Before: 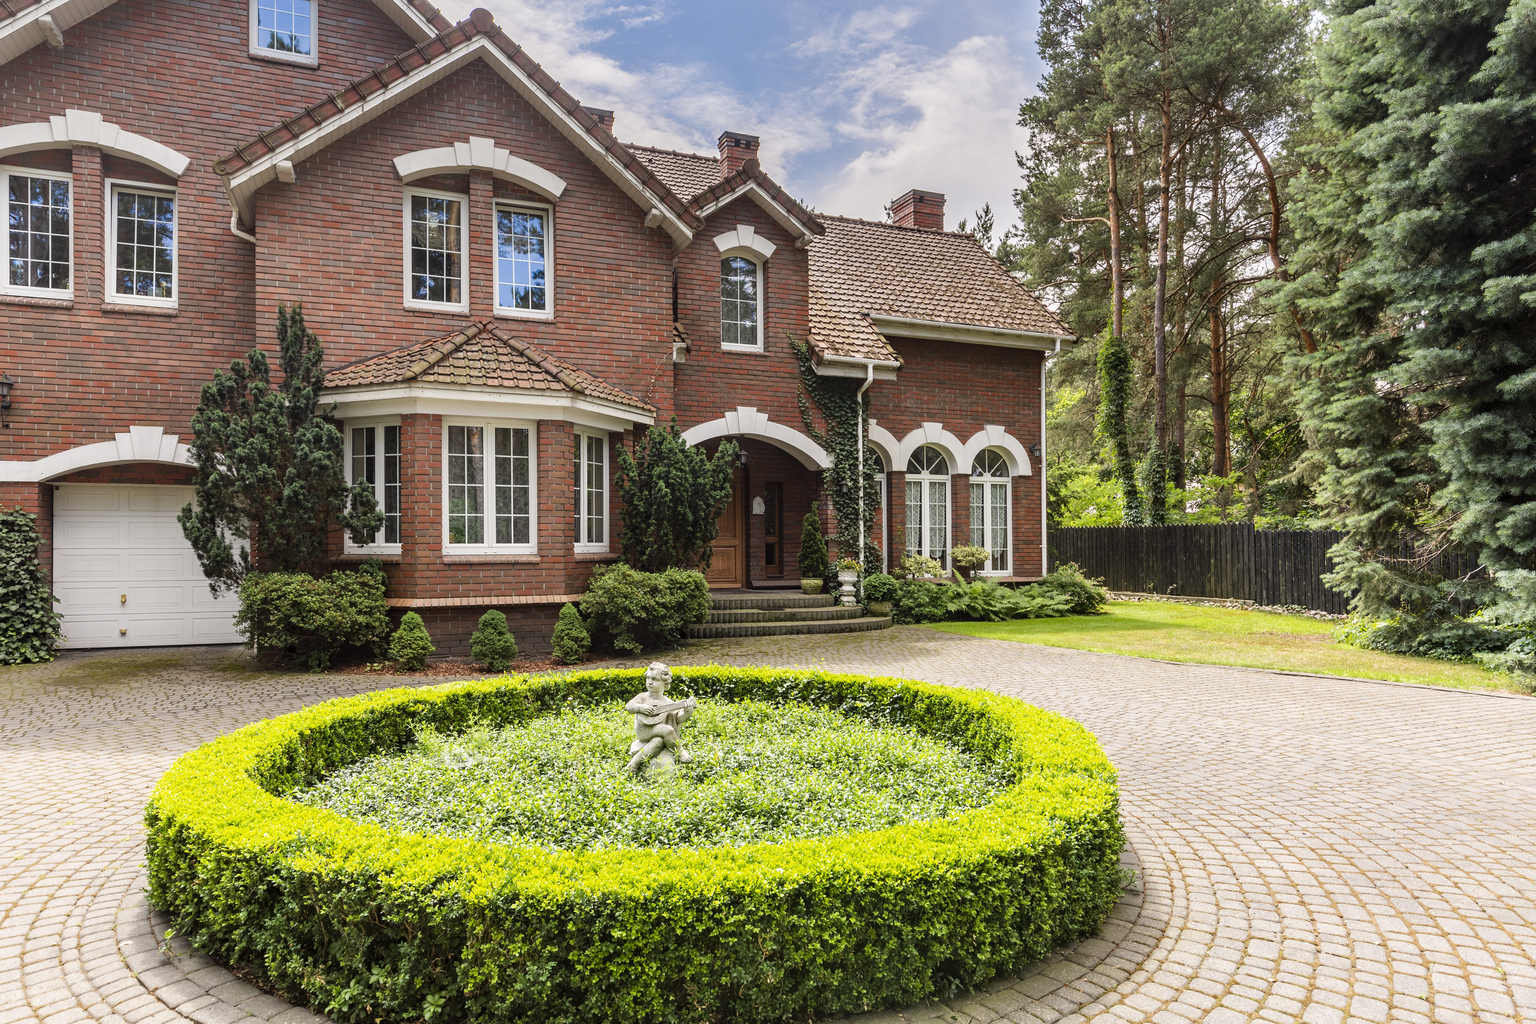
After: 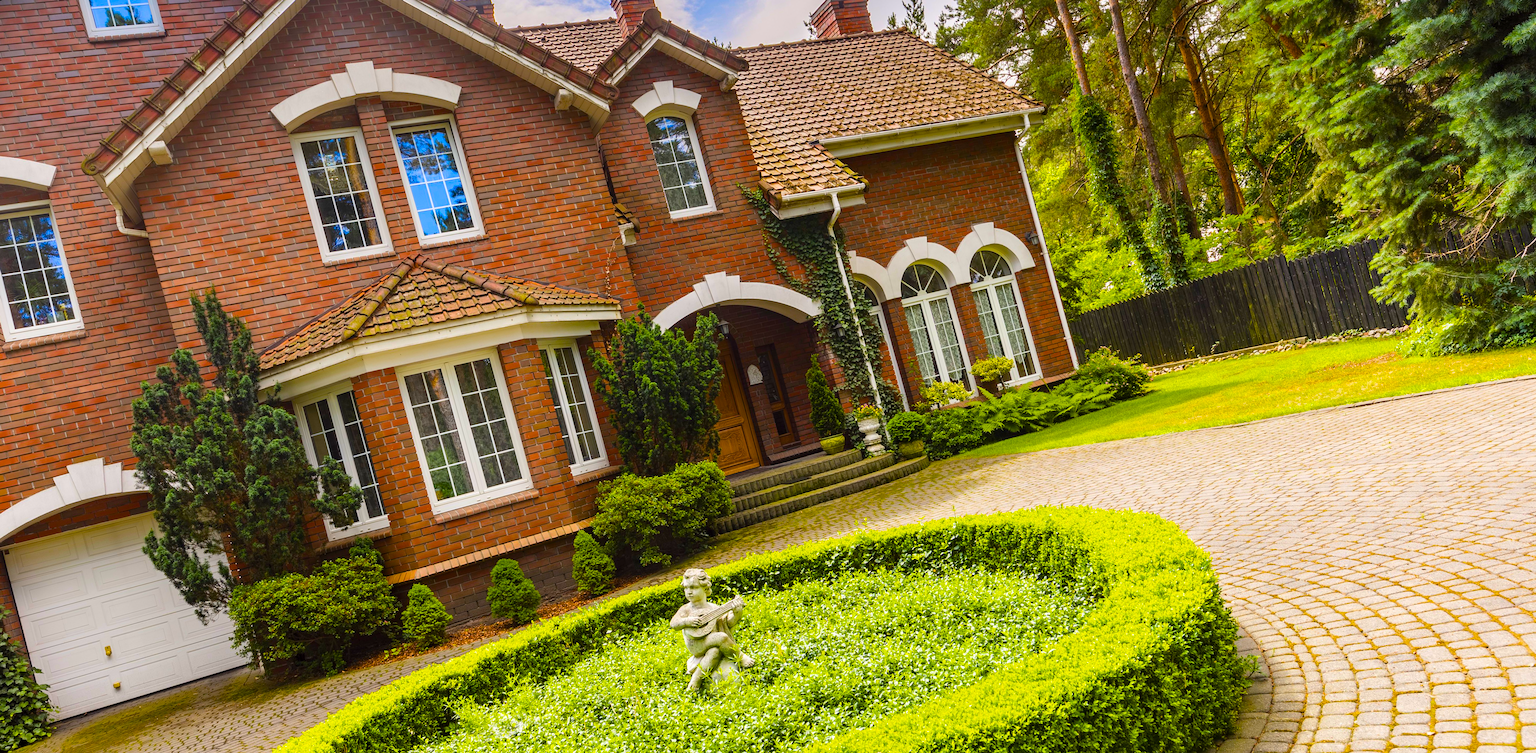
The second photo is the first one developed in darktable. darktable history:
color balance rgb: linear chroma grading › global chroma 42%, perceptual saturation grading › global saturation 42%, global vibrance 33%
rotate and perspective: rotation -14.8°, crop left 0.1, crop right 0.903, crop top 0.25, crop bottom 0.748
